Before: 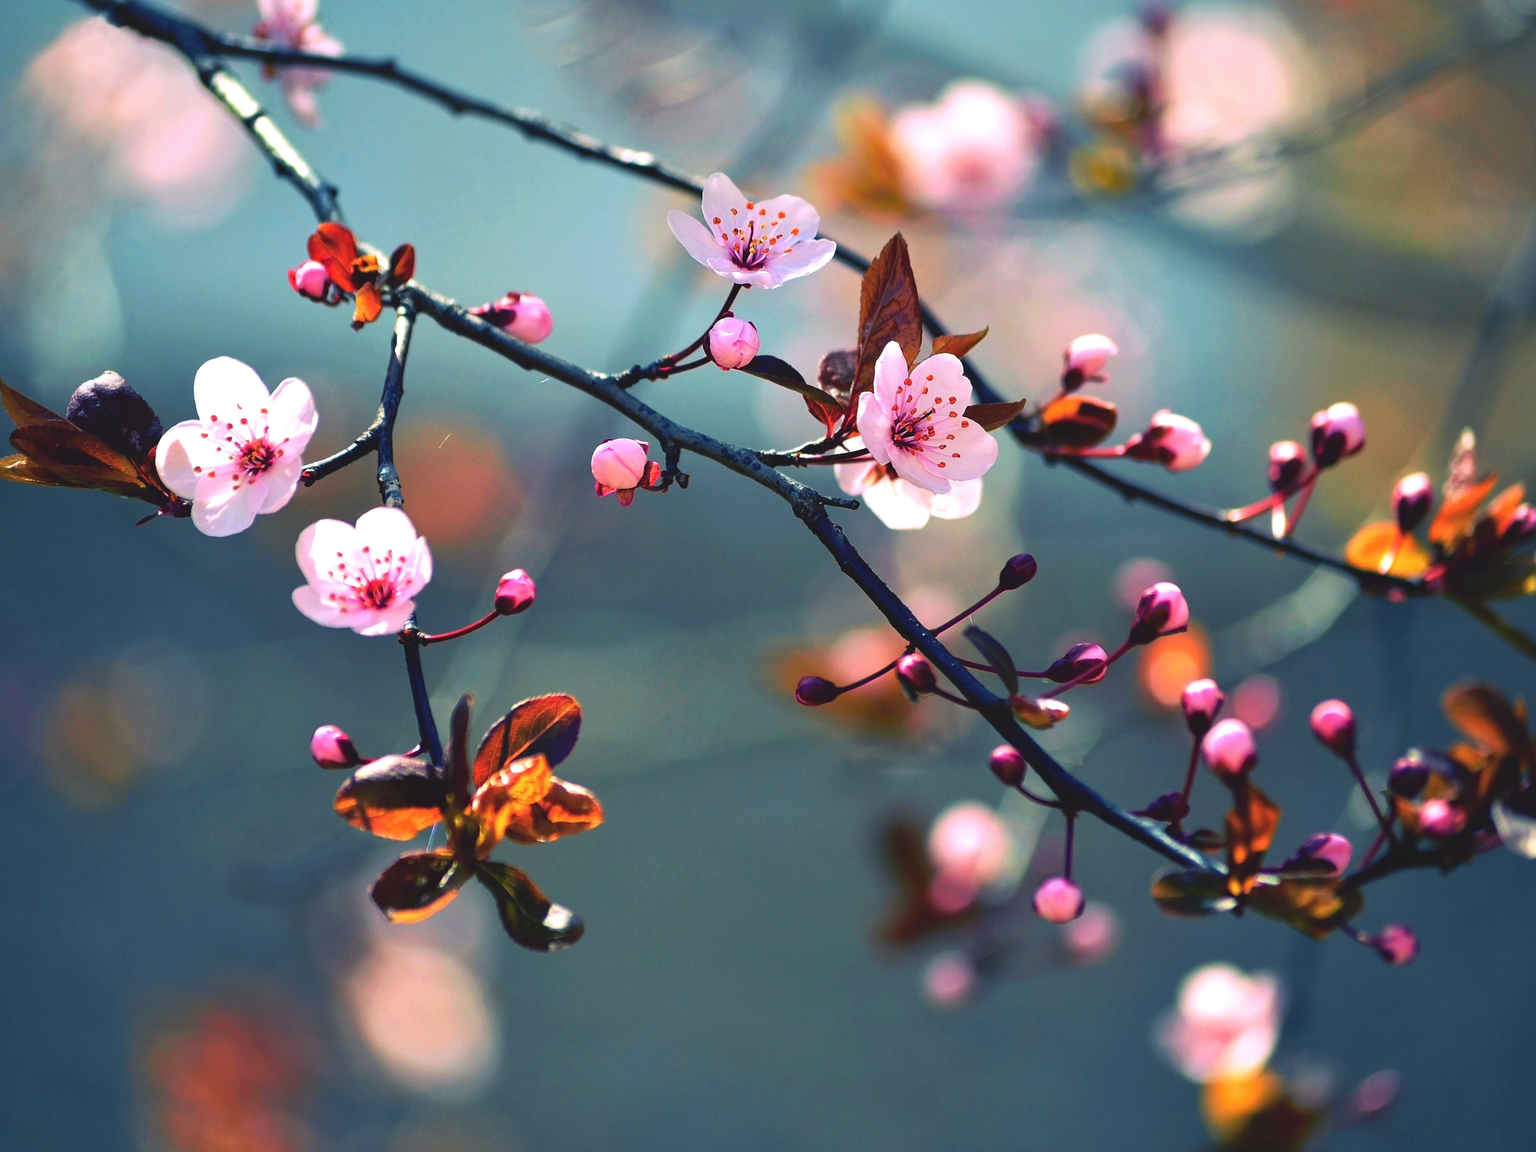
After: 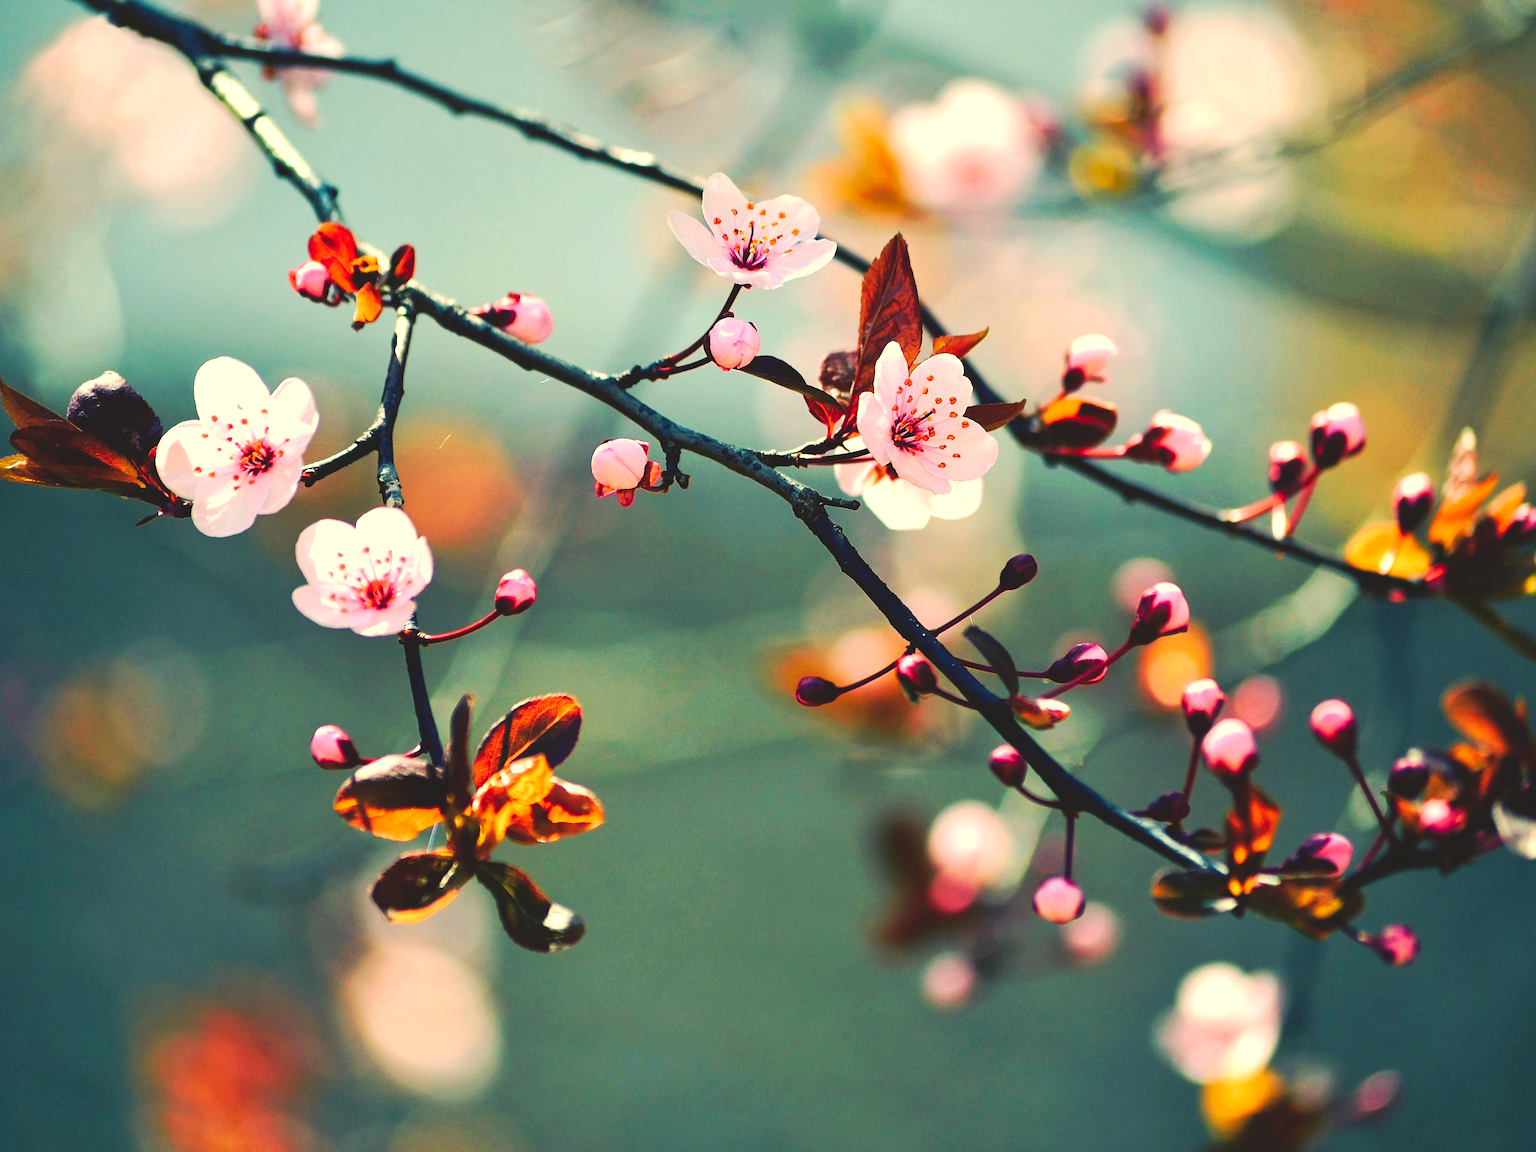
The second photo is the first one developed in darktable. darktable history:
white balance: red 1.08, blue 0.791
tone curve: curves: ch0 [(0, 0) (0.003, 0.062) (0.011, 0.07) (0.025, 0.083) (0.044, 0.094) (0.069, 0.105) (0.1, 0.117) (0.136, 0.136) (0.177, 0.164) (0.224, 0.201) (0.277, 0.256) (0.335, 0.335) (0.399, 0.424) (0.468, 0.529) (0.543, 0.641) (0.623, 0.725) (0.709, 0.787) (0.801, 0.849) (0.898, 0.917) (1, 1)], preserve colors none
exposure: exposure 0.3 EV, compensate highlight preservation false
